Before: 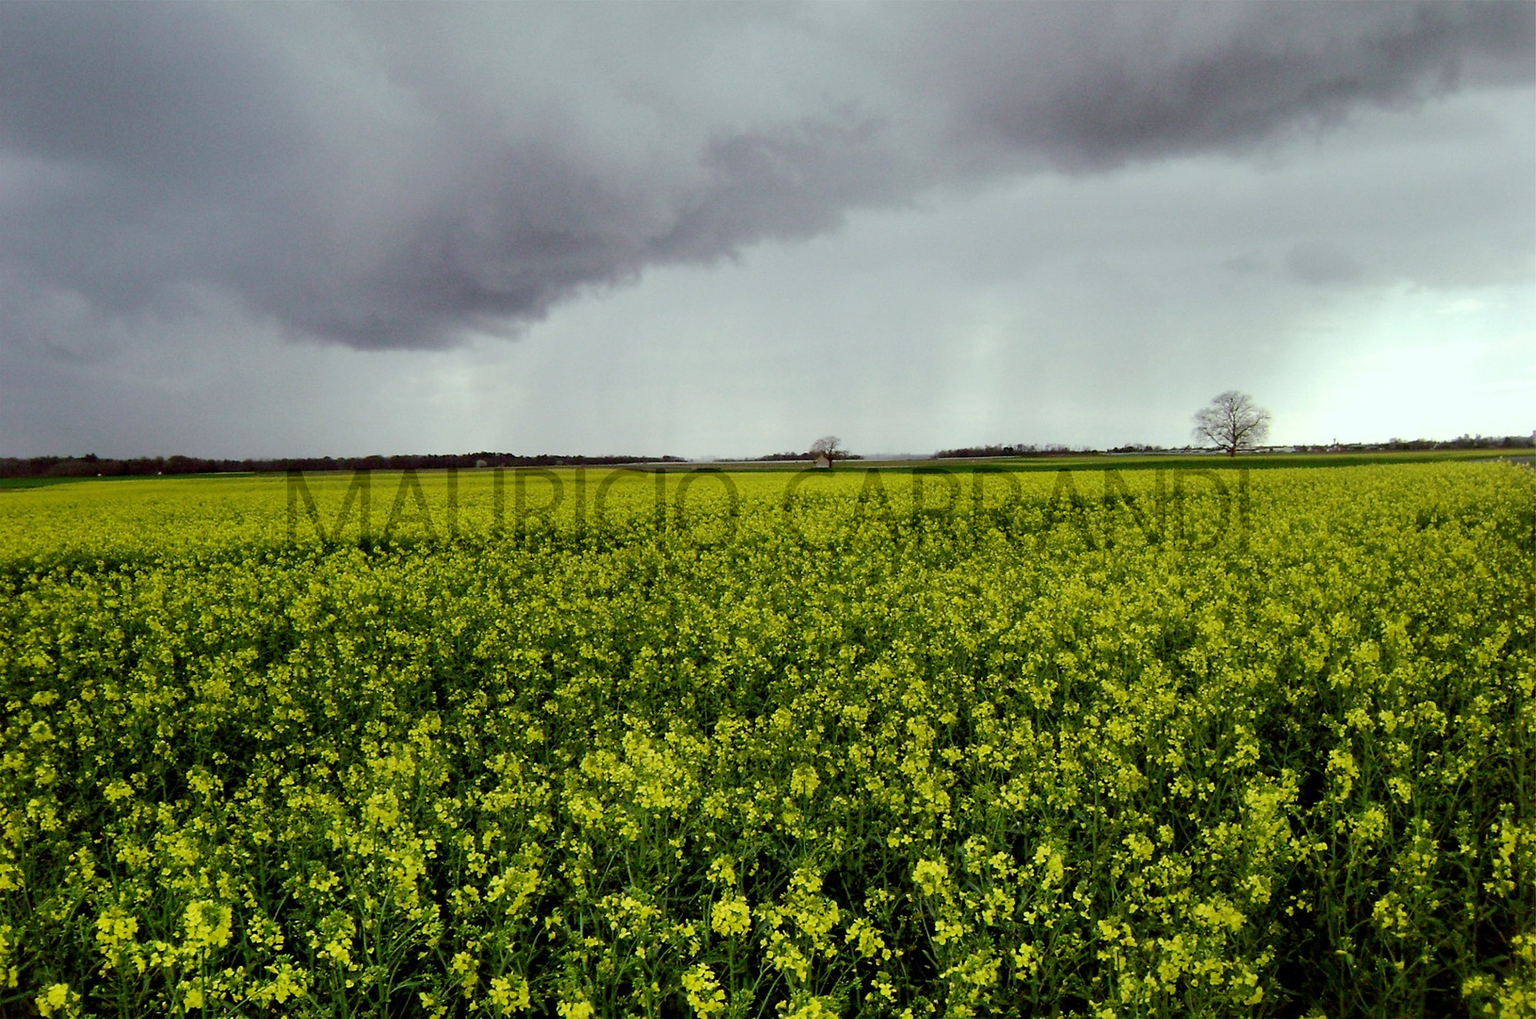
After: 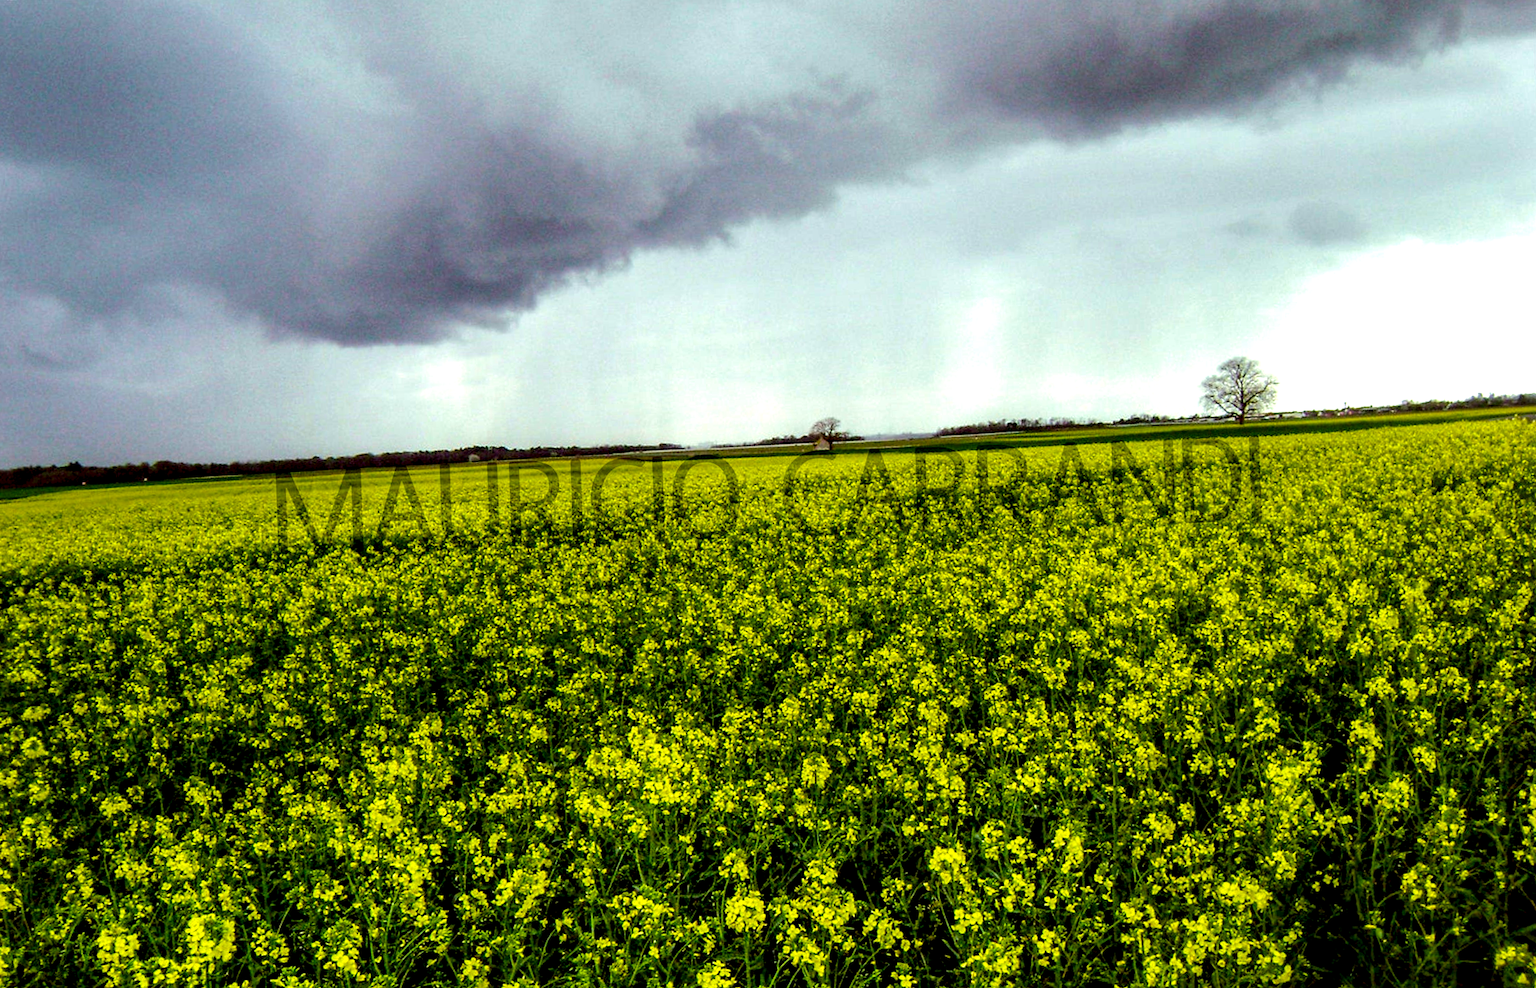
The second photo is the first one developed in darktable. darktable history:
local contrast: highlights 20%, shadows 70%, detail 170%
velvia: on, module defaults
color balance rgb: perceptual saturation grading › global saturation 36%, perceptual brilliance grading › global brilliance 10%, global vibrance 20%
rotate and perspective: rotation -2°, crop left 0.022, crop right 0.978, crop top 0.049, crop bottom 0.951
exposure: exposure 0.127 EV, compensate highlight preservation false
